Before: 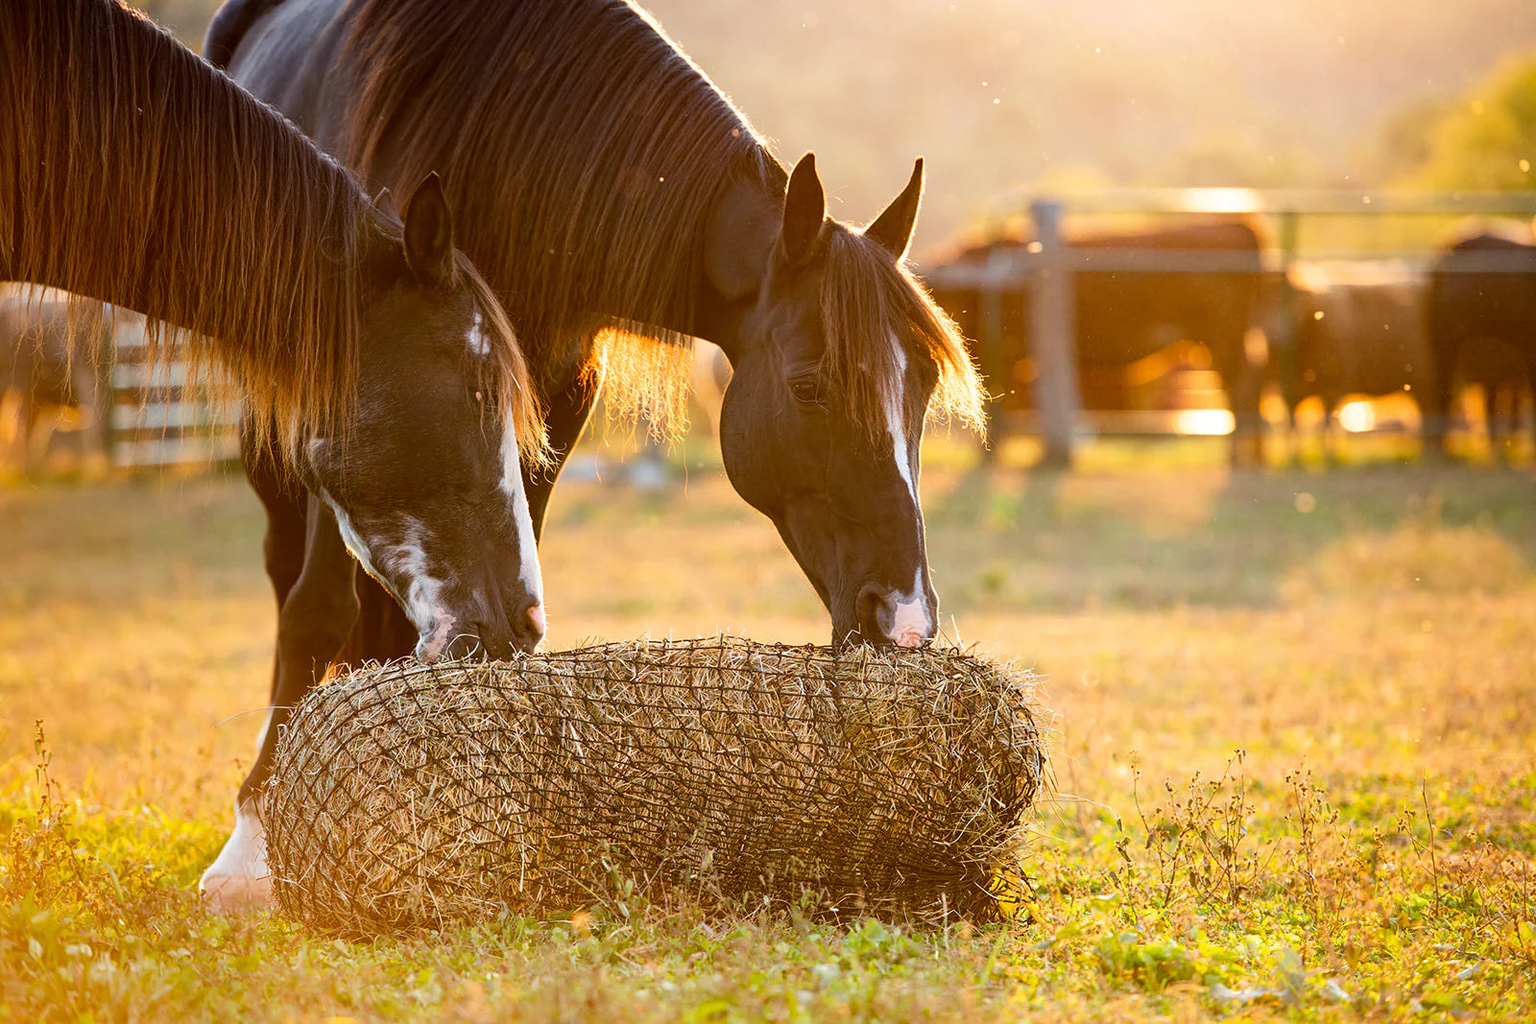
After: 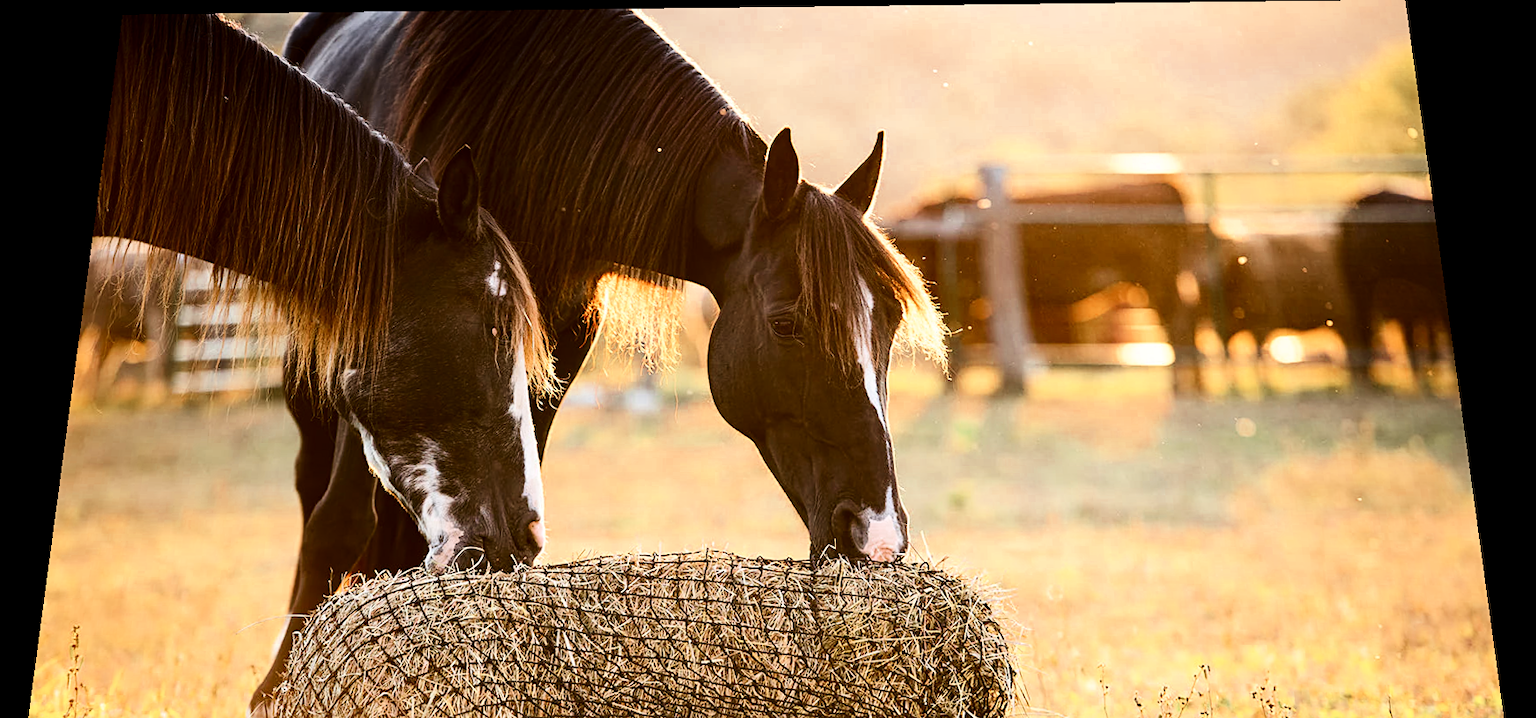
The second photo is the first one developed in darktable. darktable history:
white balance: red 1.009, blue 0.985
color zones: curves: ch0 [(0, 0.5) (0.125, 0.4) (0.25, 0.5) (0.375, 0.4) (0.5, 0.4) (0.625, 0.35) (0.75, 0.35) (0.875, 0.5)]; ch1 [(0, 0.35) (0.125, 0.45) (0.25, 0.35) (0.375, 0.35) (0.5, 0.35) (0.625, 0.35) (0.75, 0.45) (0.875, 0.35)]; ch2 [(0, 0.6) (0.125, 0.5) (0.25, 0.5) (0.375, 0.6) (0.5, 0.6) (0.625, 0.5) (0.75, 0.5) (0.875, 0.5)]
contrast brightness saturation: contrast 0.28
rotate and perspective: rotation 0.128°, lens shift (vertical) -0.181, lens shift (horizontal) -0.044, shear 0.001, automatic cropping off
tone curve: curves: ch0 [(0, 0) (0.004, 0.001) (0.133, 0.112) (0.325, 0.362) (0.832, 0.893) (1, 1)], color space Lab, linked channels, preserve colors none
sharpen: amount 0.2
crop: bottom 24.967%
